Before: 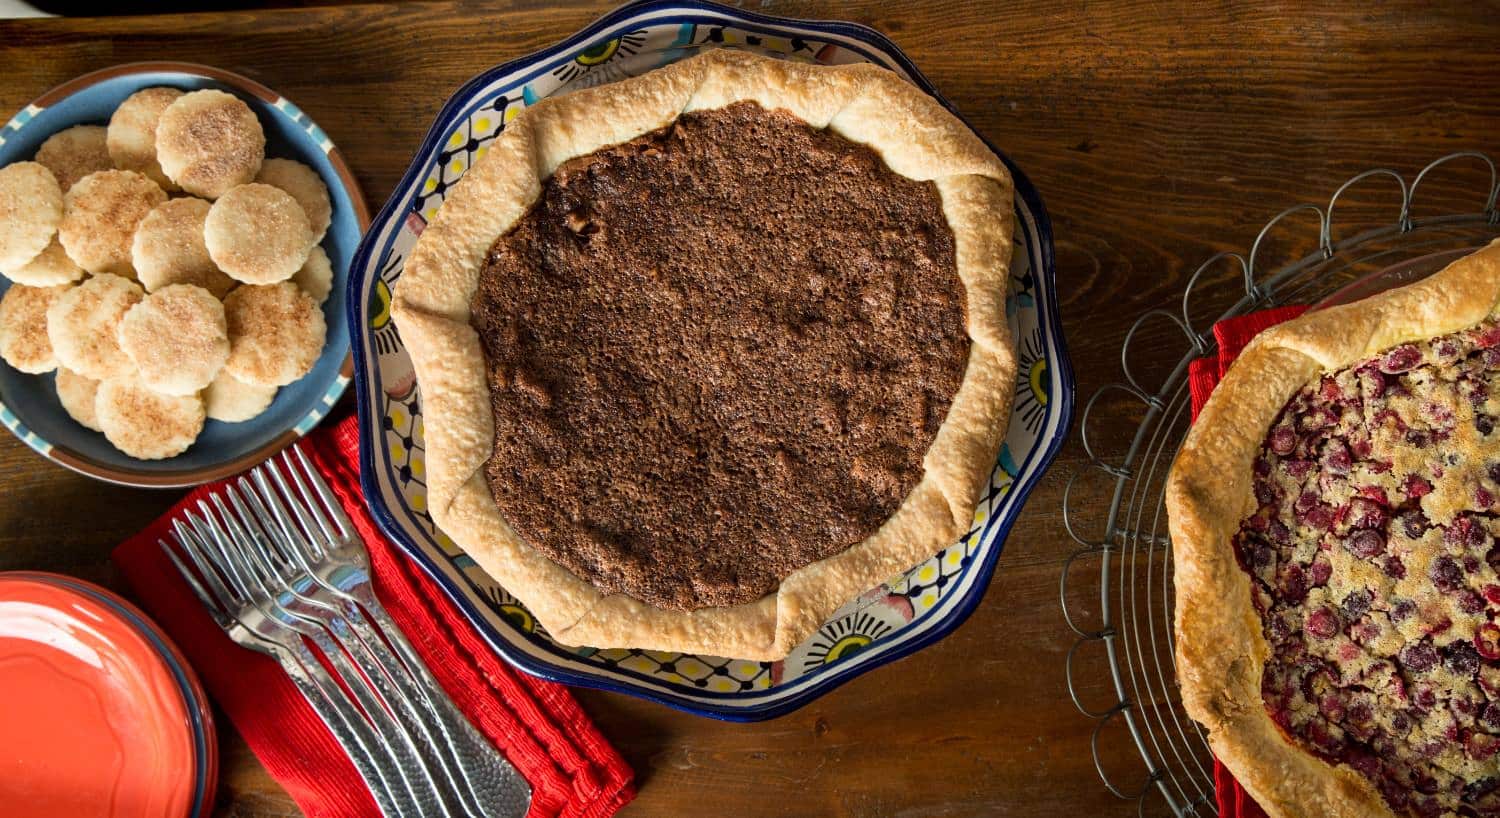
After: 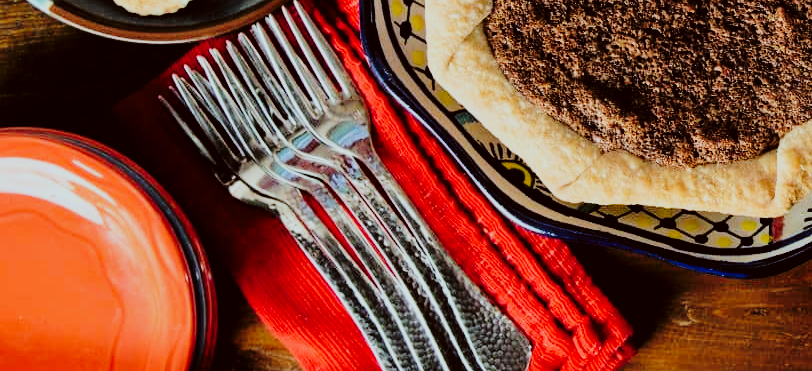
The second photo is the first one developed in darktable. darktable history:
crop and rotate: top 54.376%, right 45.815%, bottom 0.216%
color correction: highlights a* -4.93, highlights b* -4.12, shadows a* 3.86, shadows b* 4.1
tone equalizer: edges refinement/feathering 500, mask exposure compensation -1.57 EV, preserve details no
contrast brightness saturation: saturation -0.065
shadows and highlights: shadows 37.41, highlights -26.71, soften with gaussian
filmic rgb: black relative exposure -4.51 EV, white relative exposure 4.8 EV, threshold 6 EV, hardness 2.35, latitude 36.83%, contrast 1.045, highlights saturation mix 0.834%, shadows ↔ highlights balance 1.21%, color science v6 (2022), enable highlight reconstruction true
tone curve: curves: ch0 [(0, 0.006) (0.184, 0.117) (0.405, 0.46) (0.456, 0.528) (0.634, 0.728) (0.877, 0.89) (0.984, 0.935)]; ch1 [(0, 0) (0.443, 0.43) (0.492, 0.489) (0.566, 0.579) (0.595, 0.625) (0.608, 0.667) (0.65, 0.729) (1, 1)]; ch2 [(0, 0) (0.33, 0.301) (0.421, 0.443) (0.447, 0.489) (0.492, 0.498) (0.537, 0.583) (0.586, 0.591) (0.663, 0.686) (1, 1)], preserve colors none
